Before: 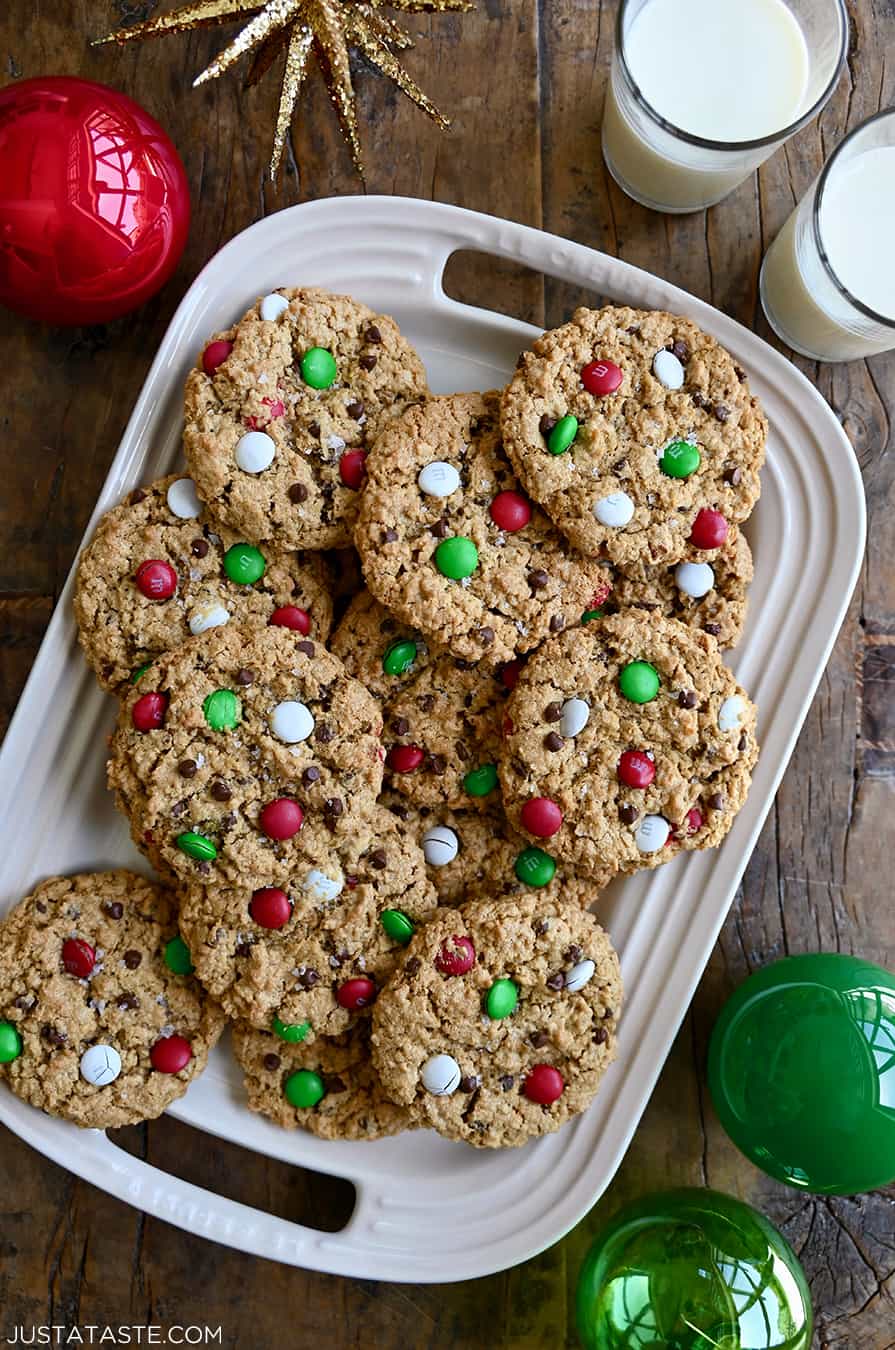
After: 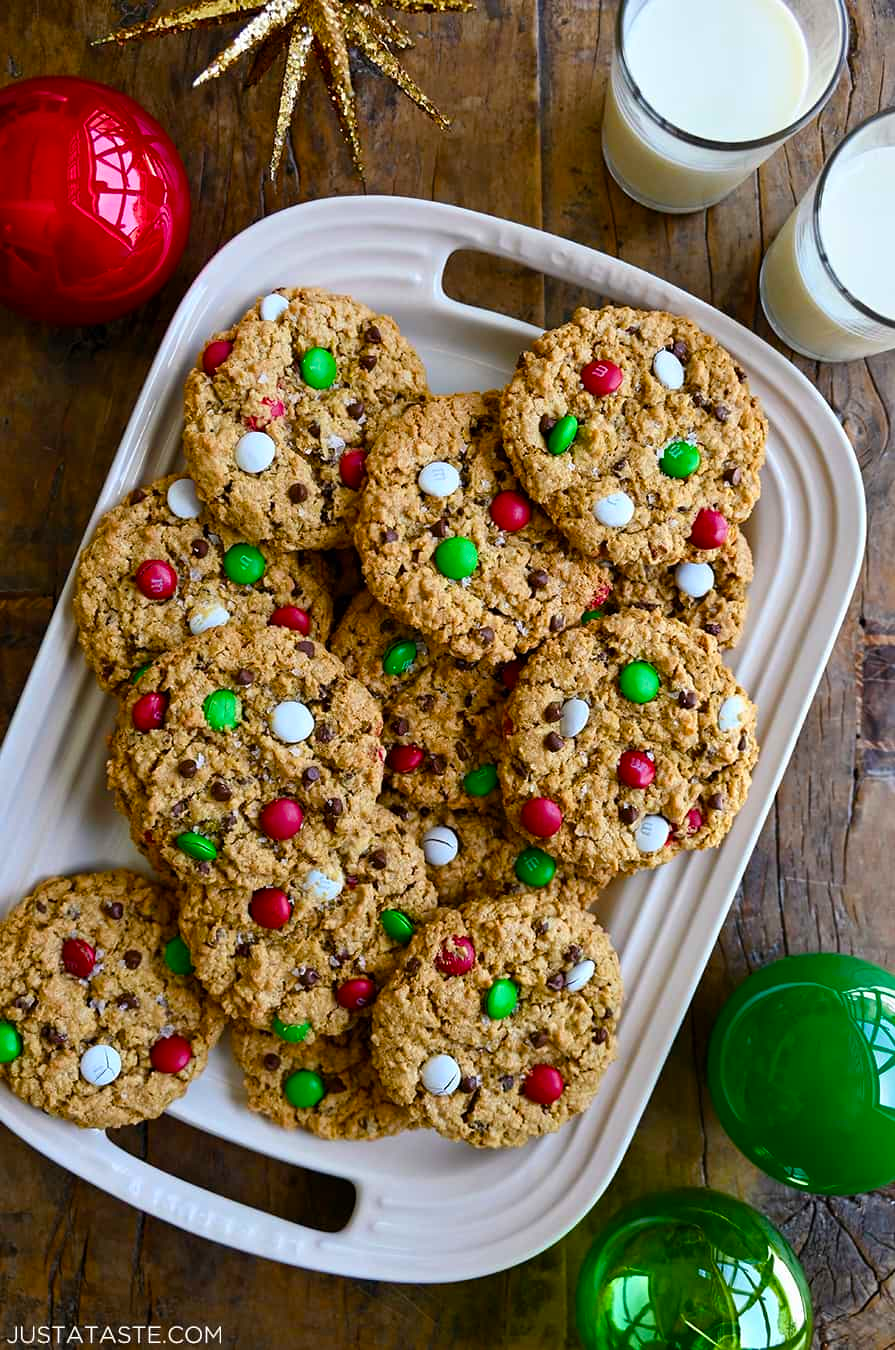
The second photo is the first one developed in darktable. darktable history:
color balance rgb: linear chroma grading › global chroma 9.048%, perceptual saturation grading › global saturation 19.659%, global vibrance 19.001%
